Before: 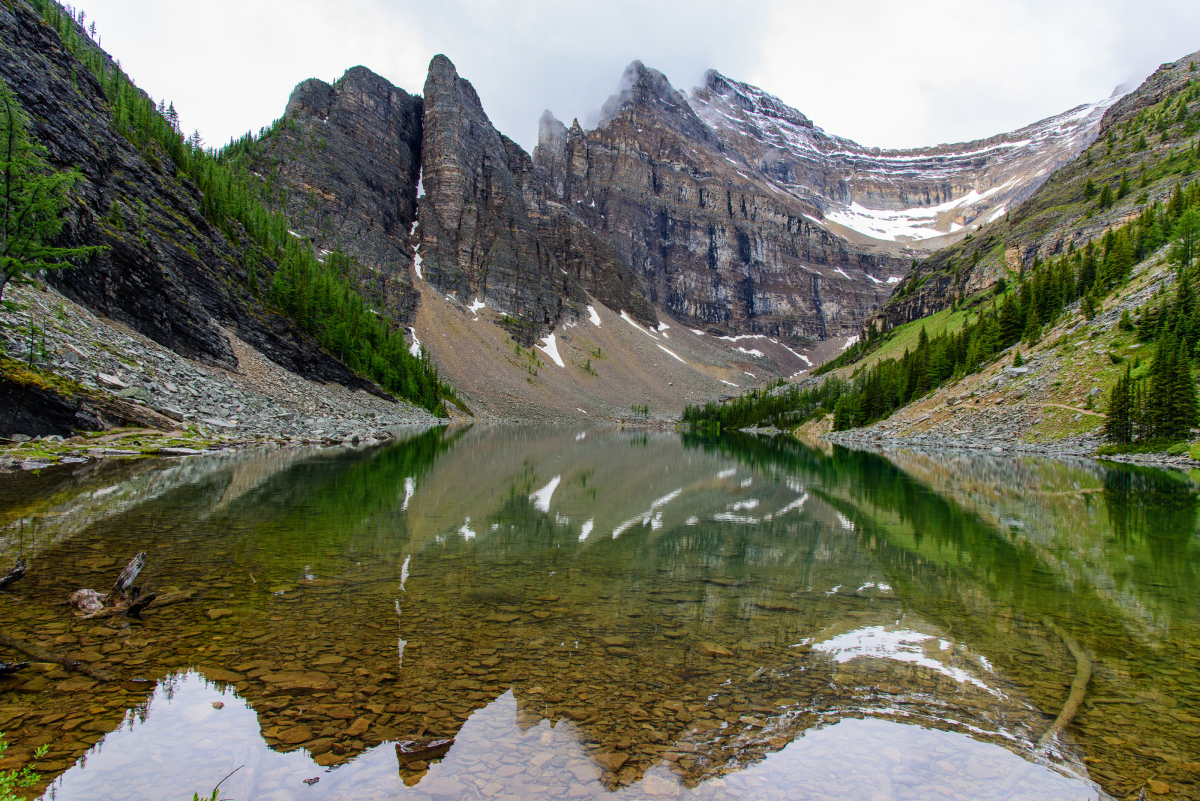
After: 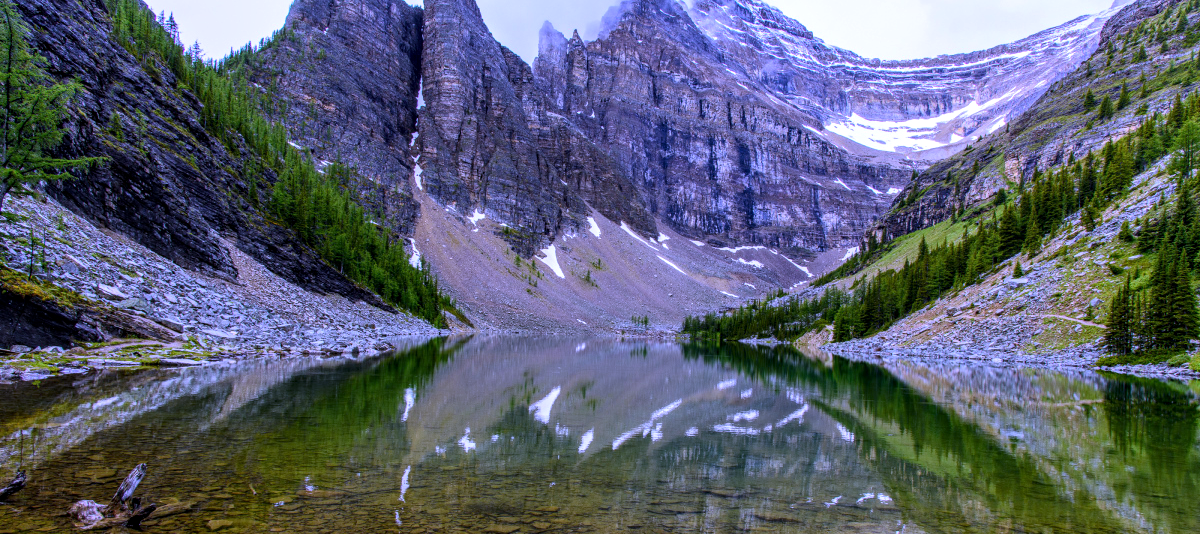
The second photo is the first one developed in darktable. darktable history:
crop: top 11.166%, bottom 22.168%
white balance: red 0.98, blue 1.61
local contrast: on, module defaults
